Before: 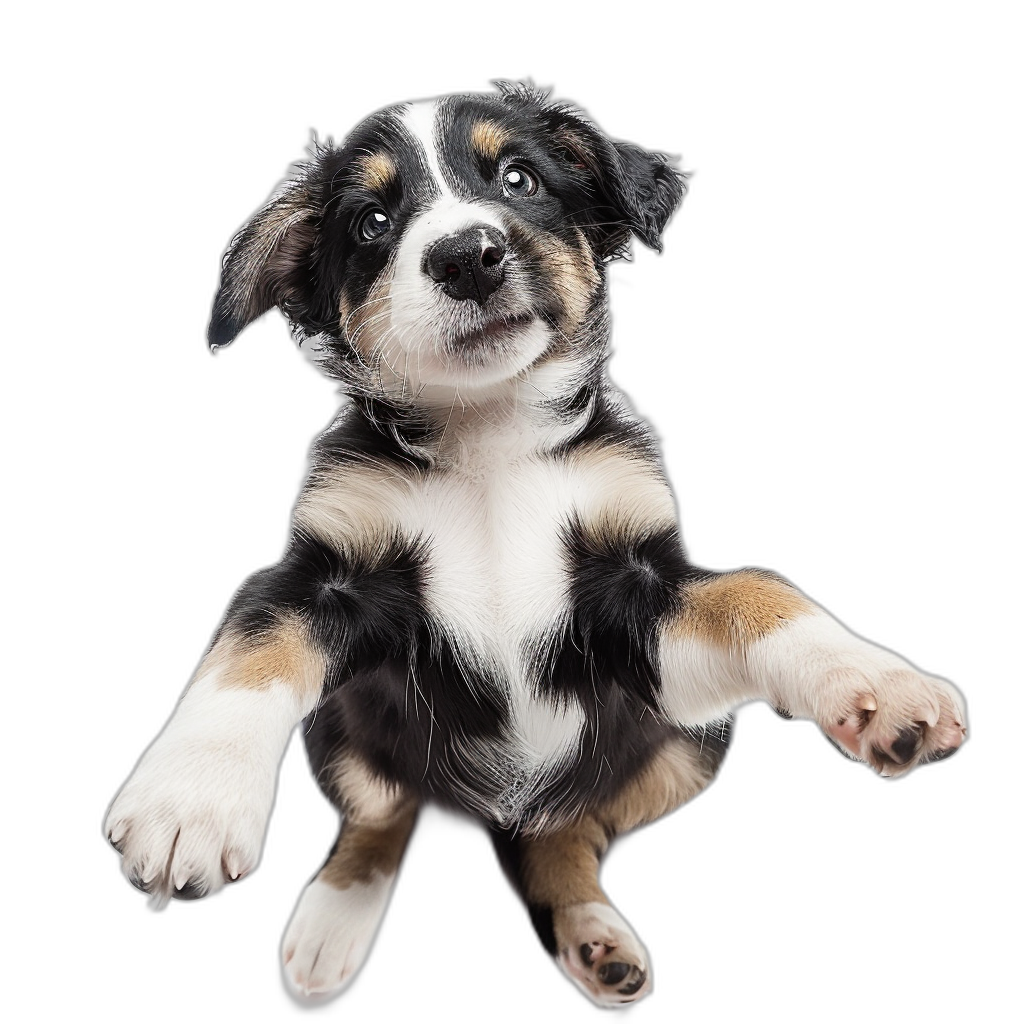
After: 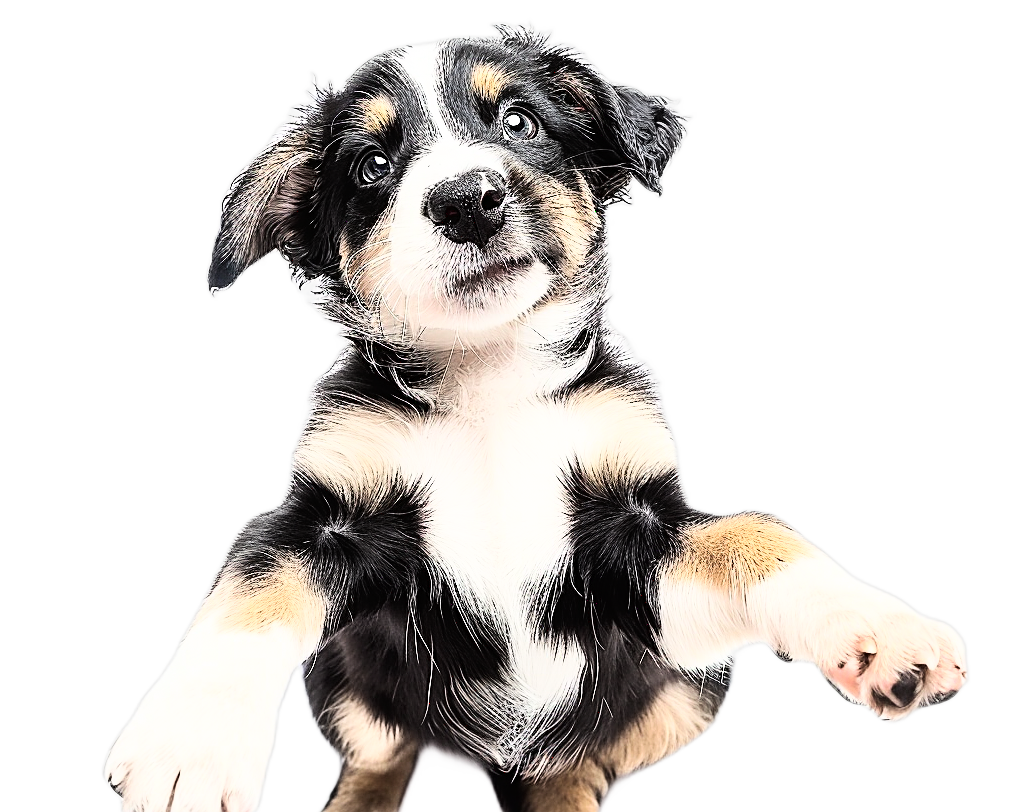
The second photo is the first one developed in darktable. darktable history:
sharpen: on, module defaults
base curve: curves: ch0 [(0, 0) (0.007, 0.004) (0.027, 0.03) (0.046, 0.07) (0.207, 0.54) (0.442, 0.872) (0.673, 0.972) (1, 1)]
crop and rotate: top 5.662%, bottom 14.998%
